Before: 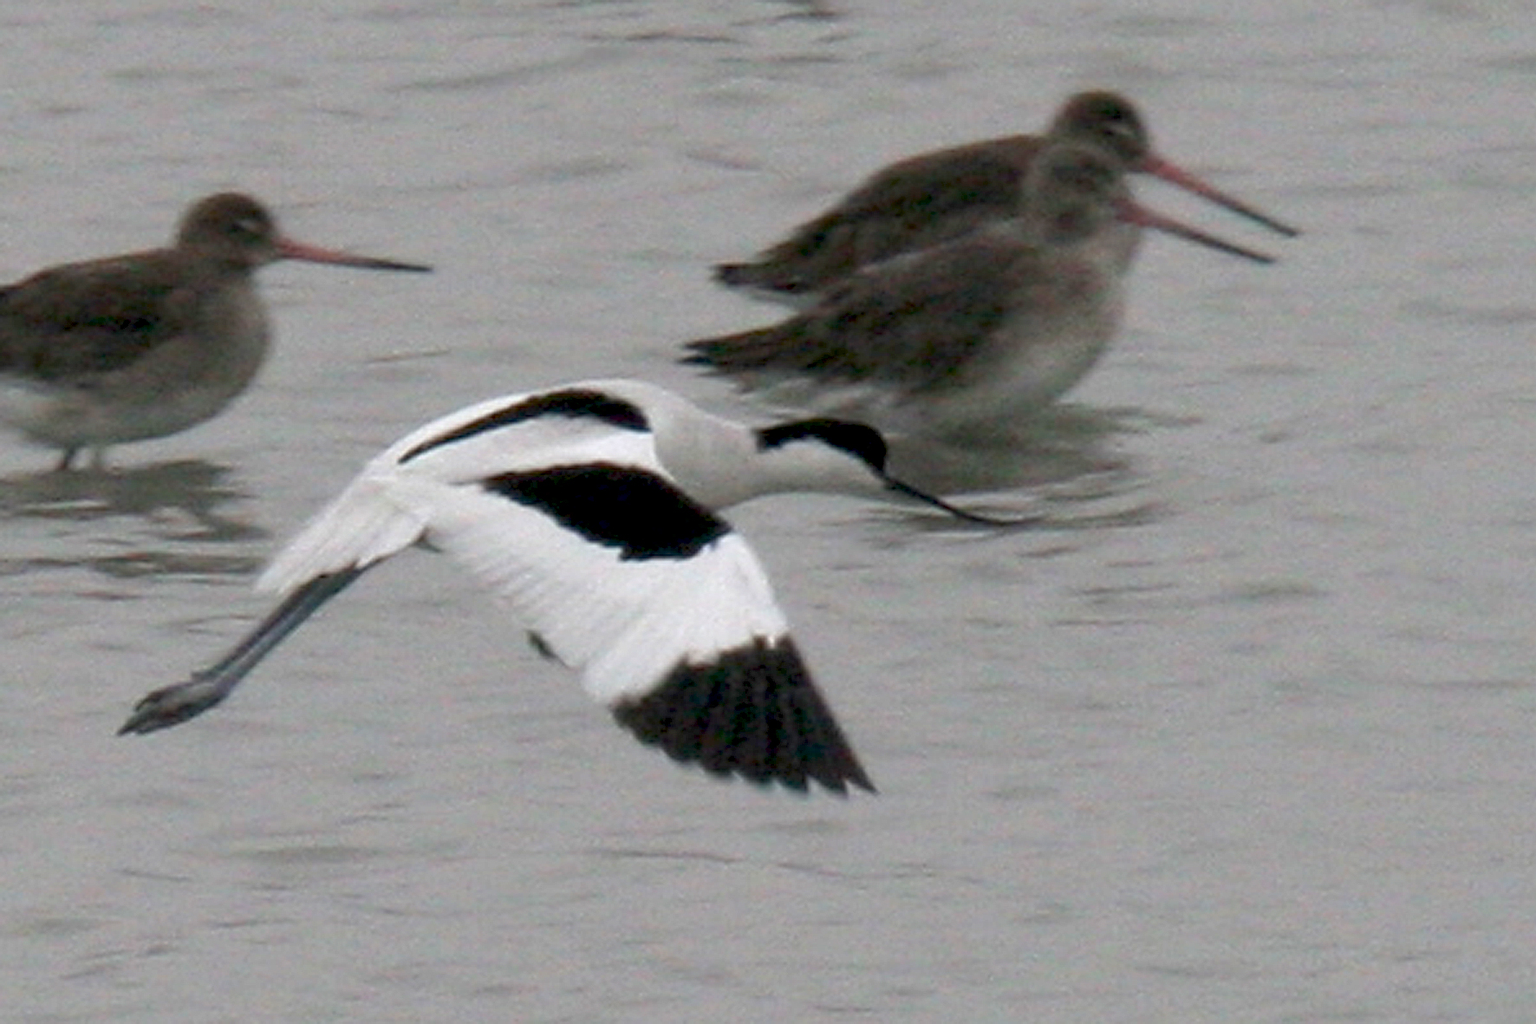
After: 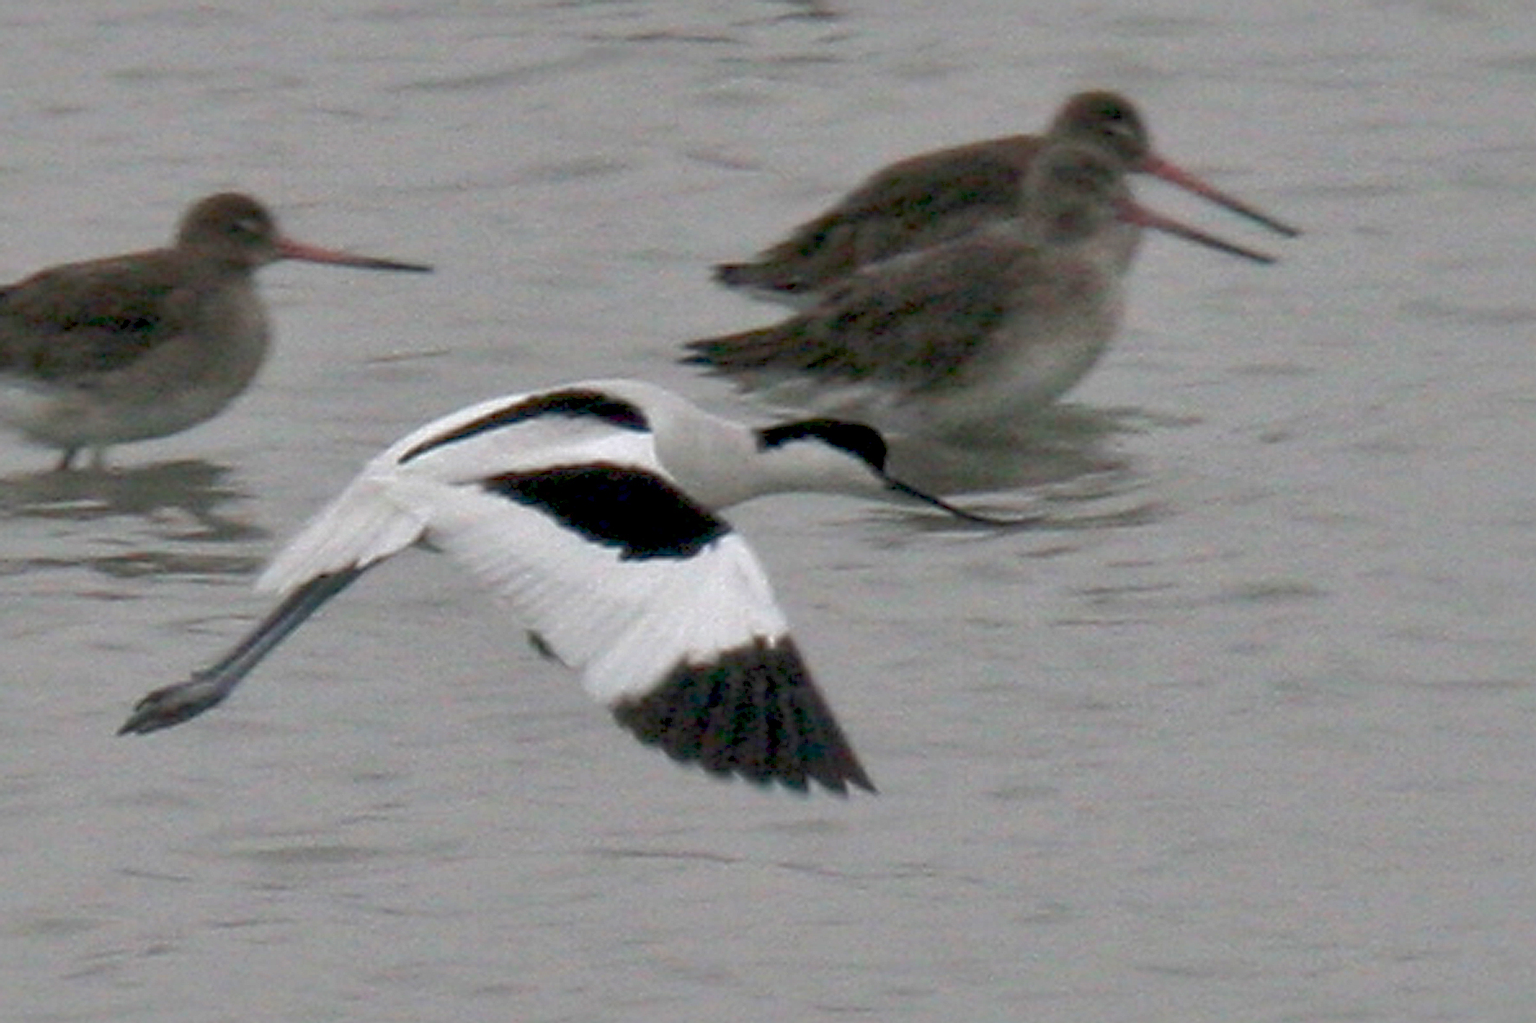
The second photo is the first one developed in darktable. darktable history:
shadows and highlights: on, module defaults
tone equalizer: edges refinement/feathering 500, mask exposure compensation -1.57 EV, preserve details no
